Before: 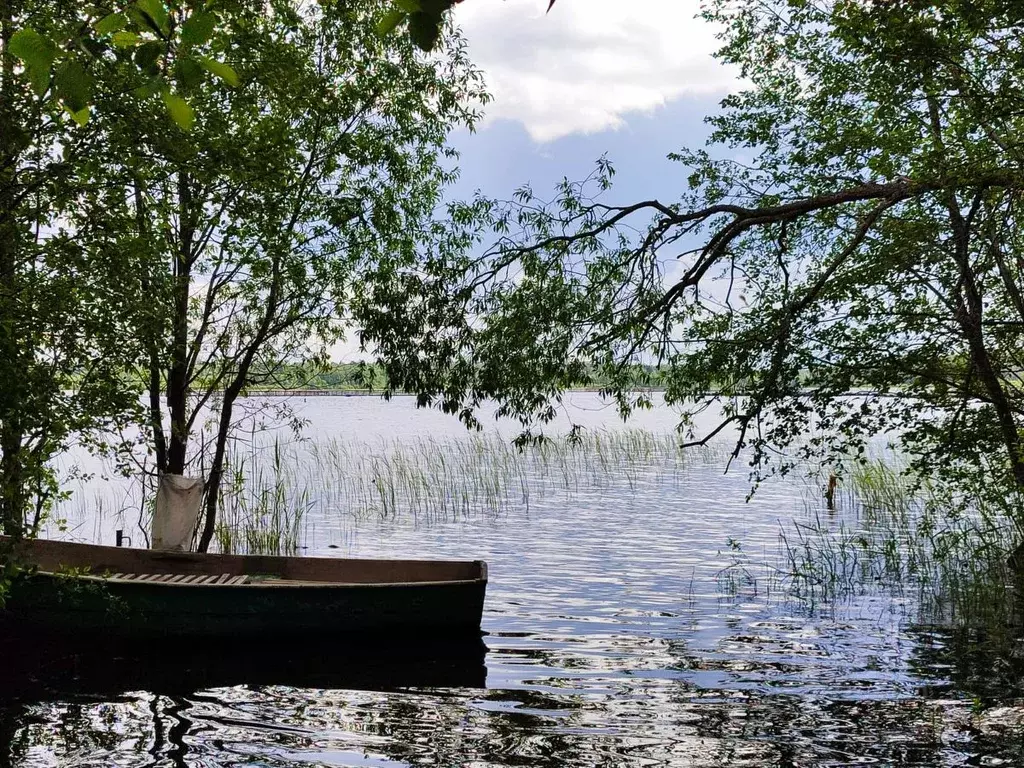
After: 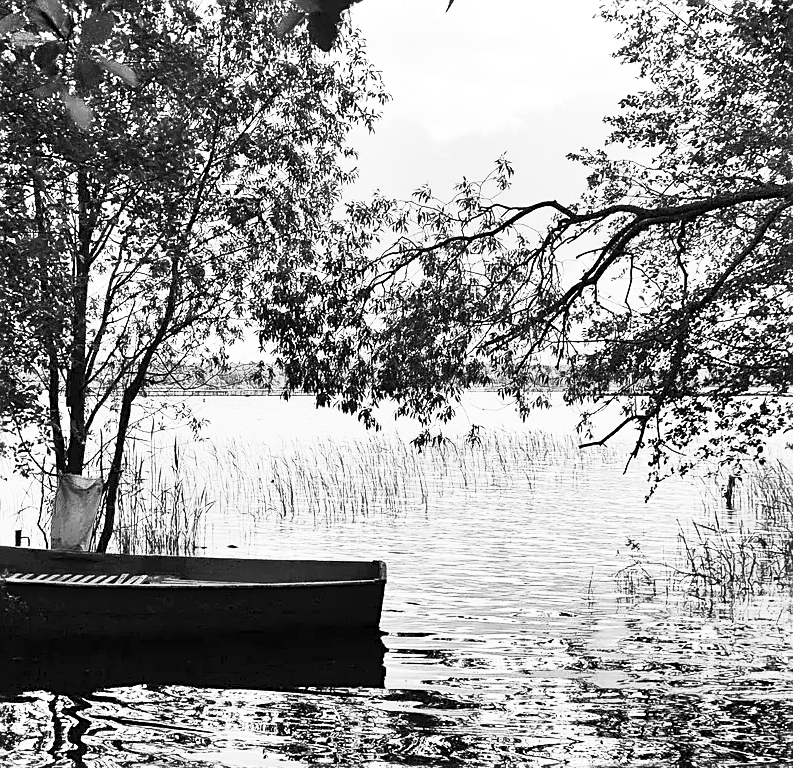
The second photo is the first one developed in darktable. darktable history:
crop: left 9.88%, right 12.664%
sharpen: on, module defaults
contrast brightness saturation: contrast 0.53, brightness 0.47, saturation -1
